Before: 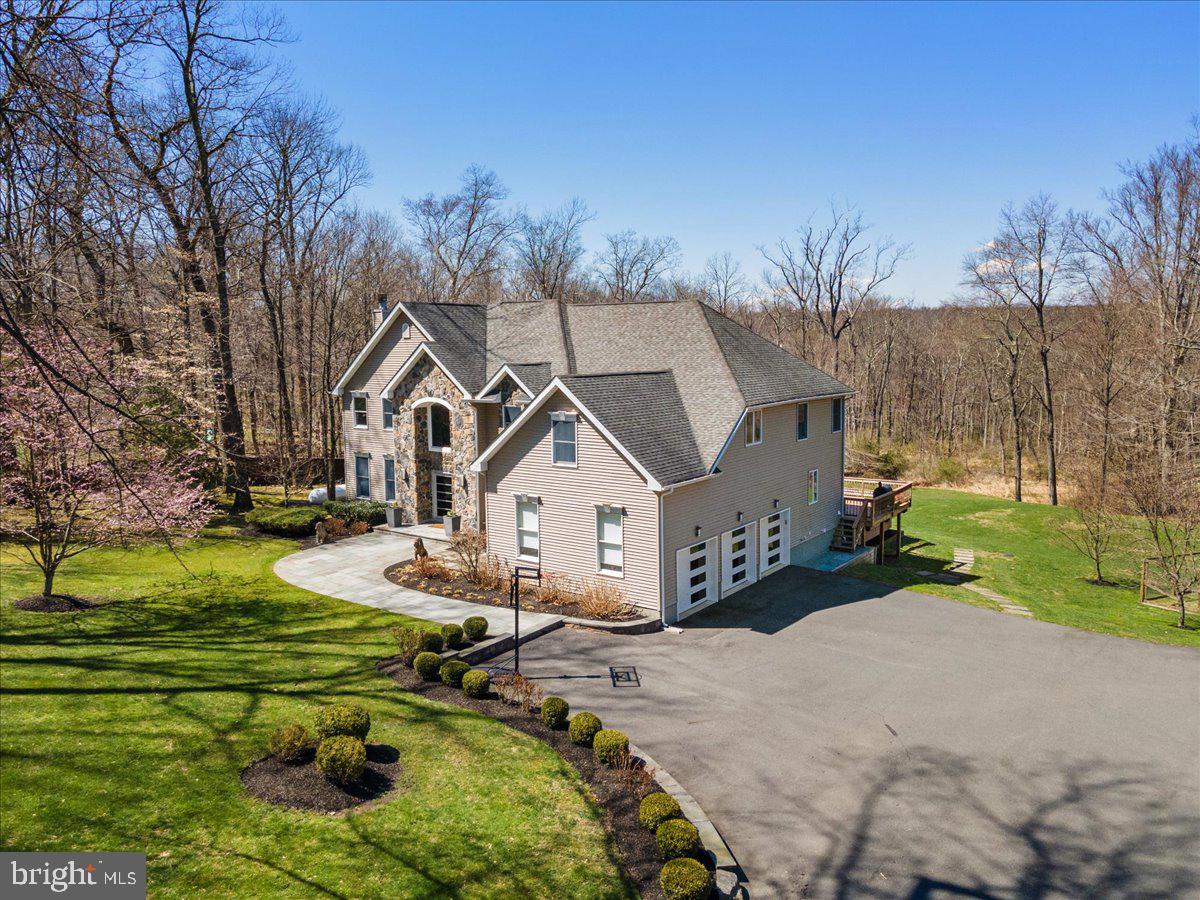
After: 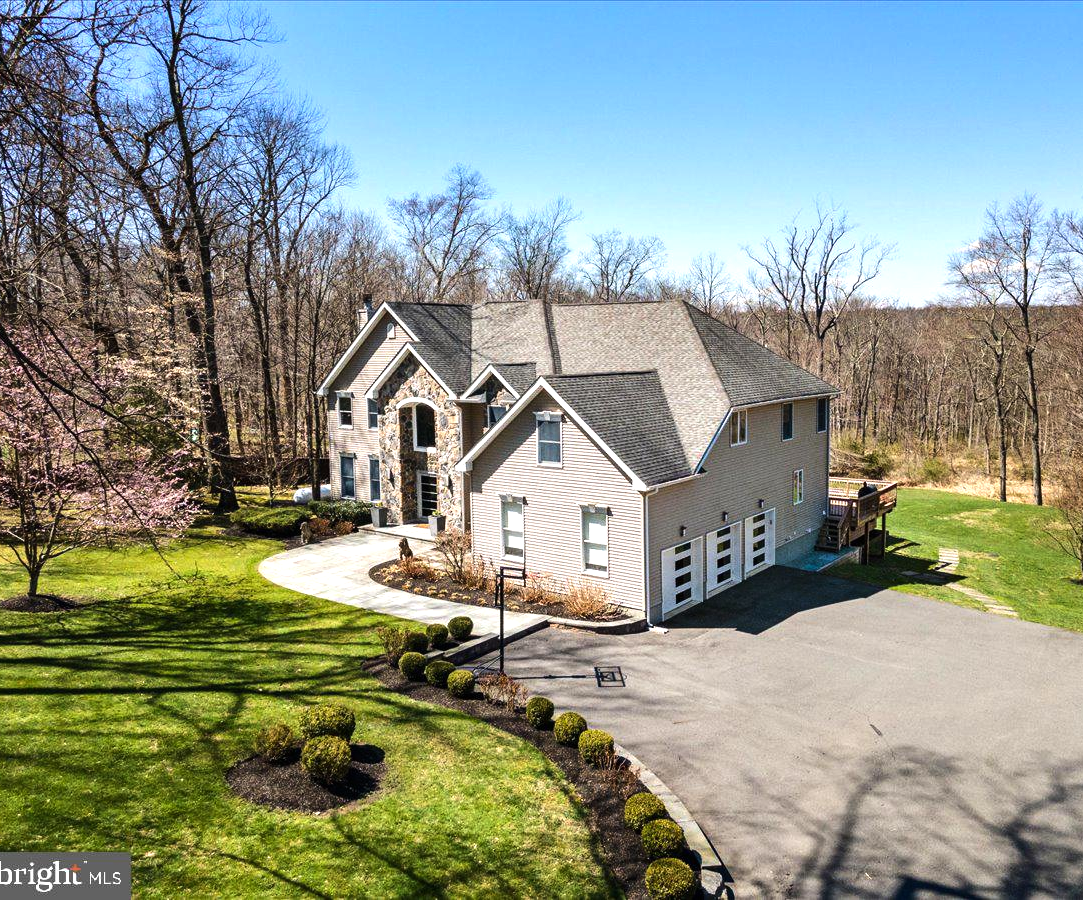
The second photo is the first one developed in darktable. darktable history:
crop and rotate: left 1.251%, right 8.425%
tone equalizer: -8 EV -0.732 EV, -7 EV -0.675 EV, -6 EV -0.621 EV, -5 EV -0.411 EV, -3 EV 0.396 EV, -2 EV 0.6 EV, -1 EV 0.689 EV, +0 EV 0.729 EV, edges refinement/feathering 500, mask exposure compensation -1.57 EV, preserve details no
